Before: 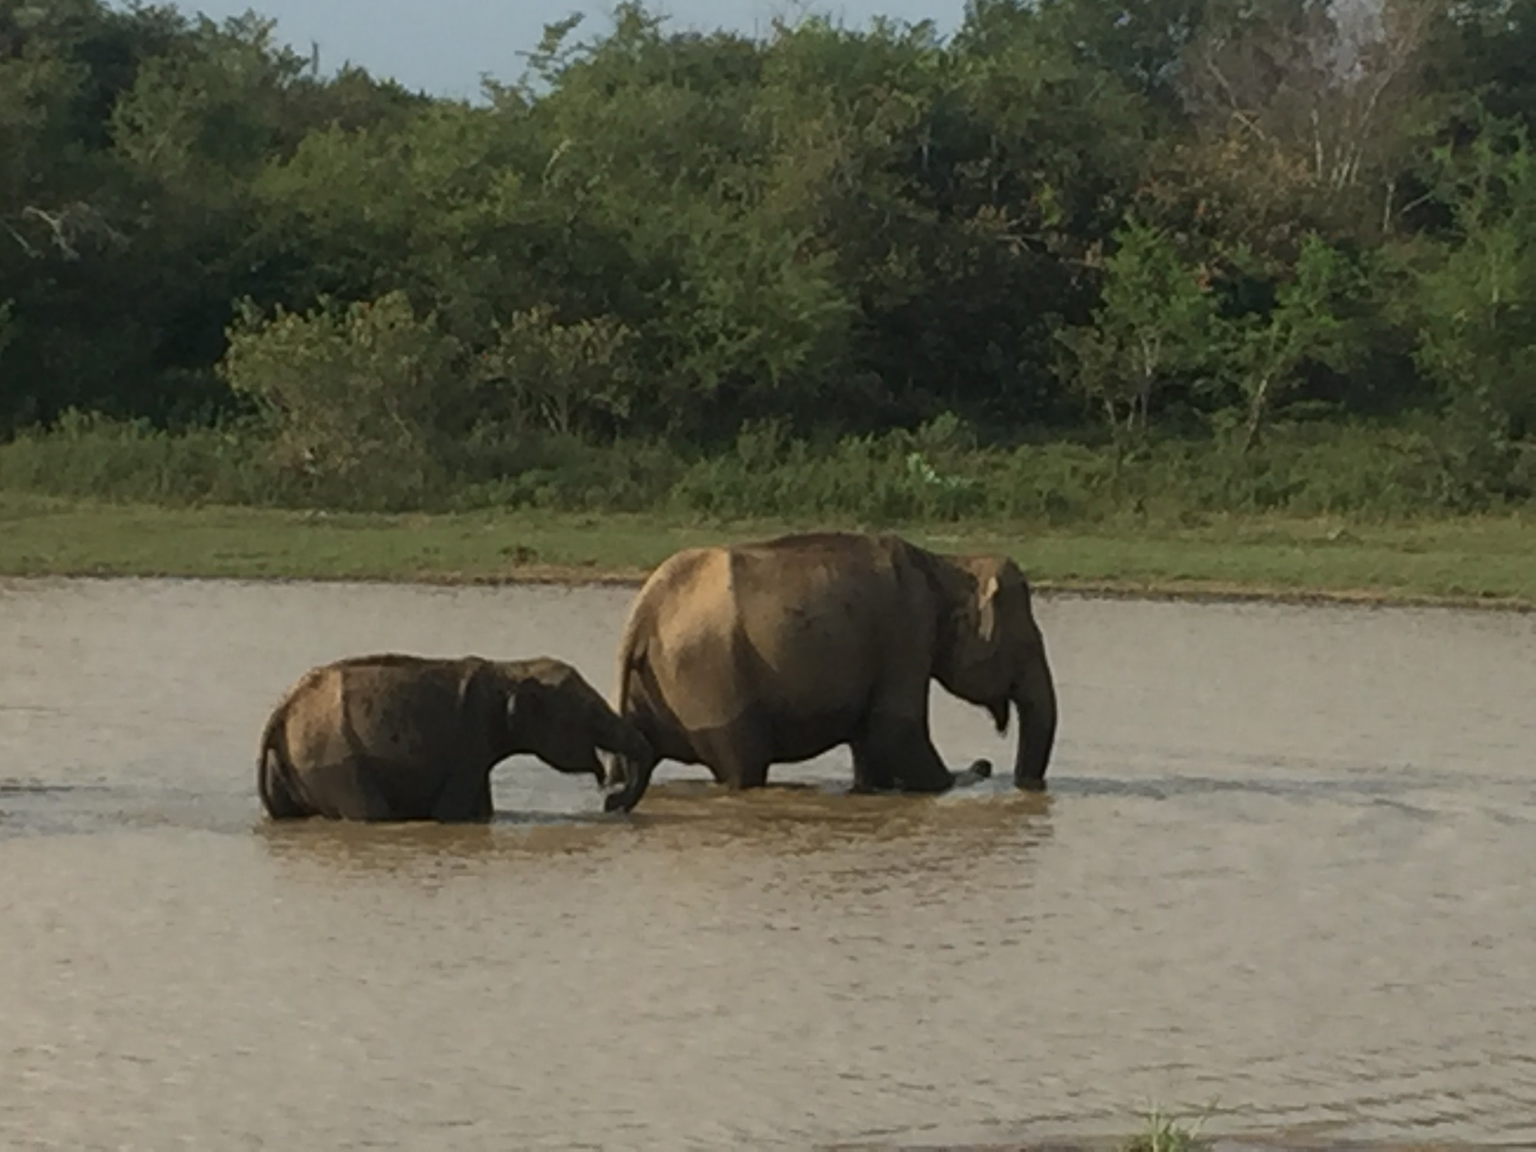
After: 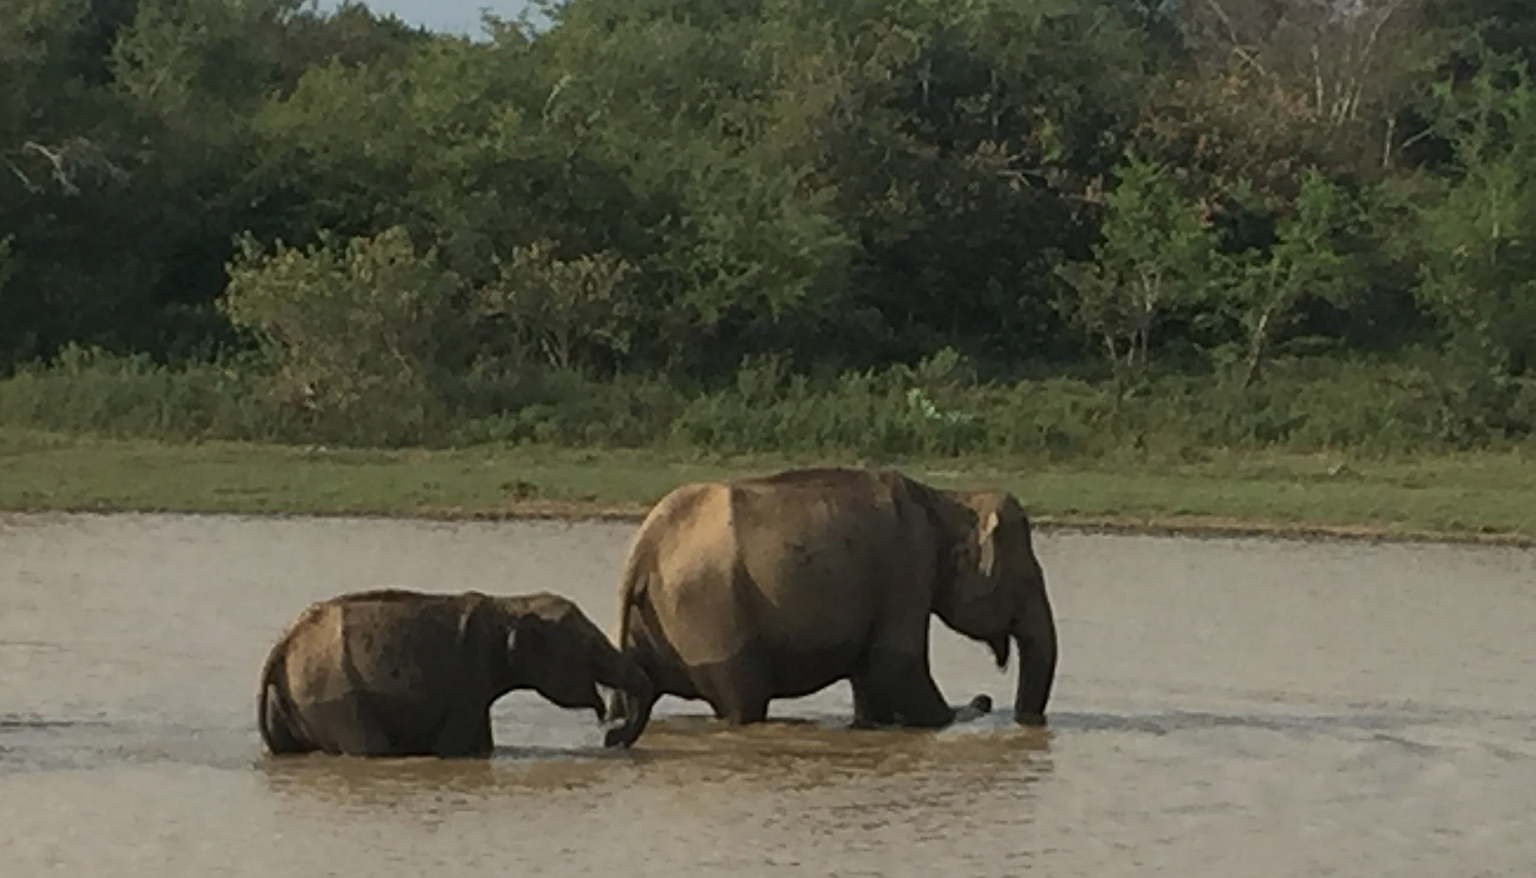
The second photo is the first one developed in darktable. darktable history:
shadows and highlights: shadows 20.2, highlights -19.61, soften with gaussian
crop: top 5.666%, bottom 18.028%
sharpen: radius 2.537, amount 0.642
contrast brightness saturation: saturation -0.062
